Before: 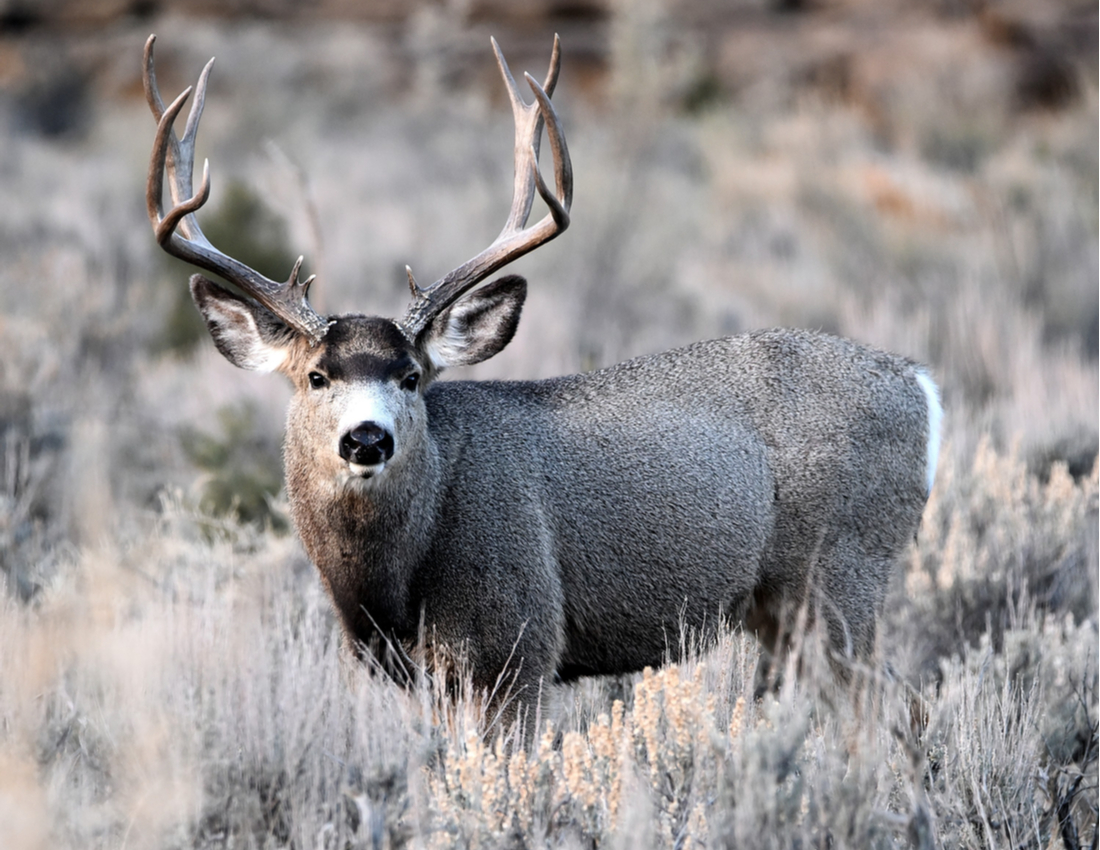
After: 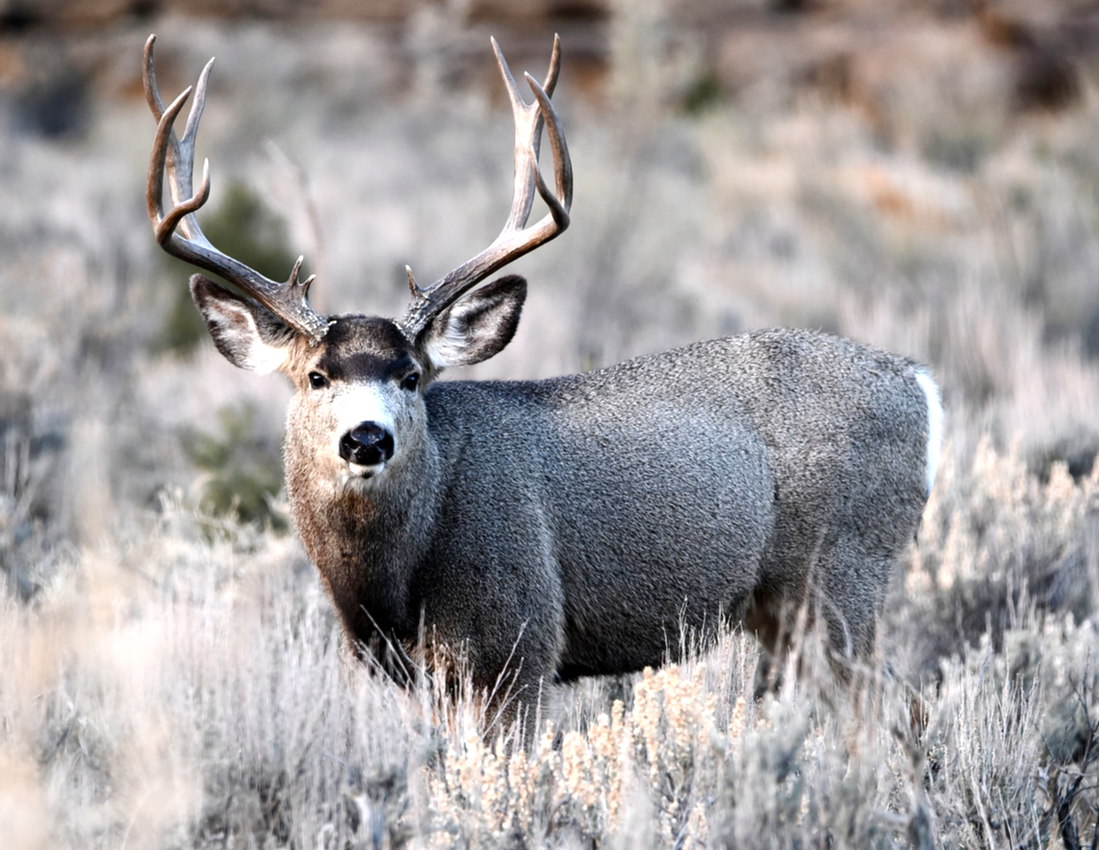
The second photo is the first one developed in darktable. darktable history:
color balance rgb: perceptual saturation grading › global saturation 20%, perceptual saturation grading › highlights -48.949%, perceptual saturation grading › shadows 24.137%, perceptual brilliance grading › highlights 9.972%, perceptual brilliance grading › mid-tones 5.365%, global vibrance 20%
